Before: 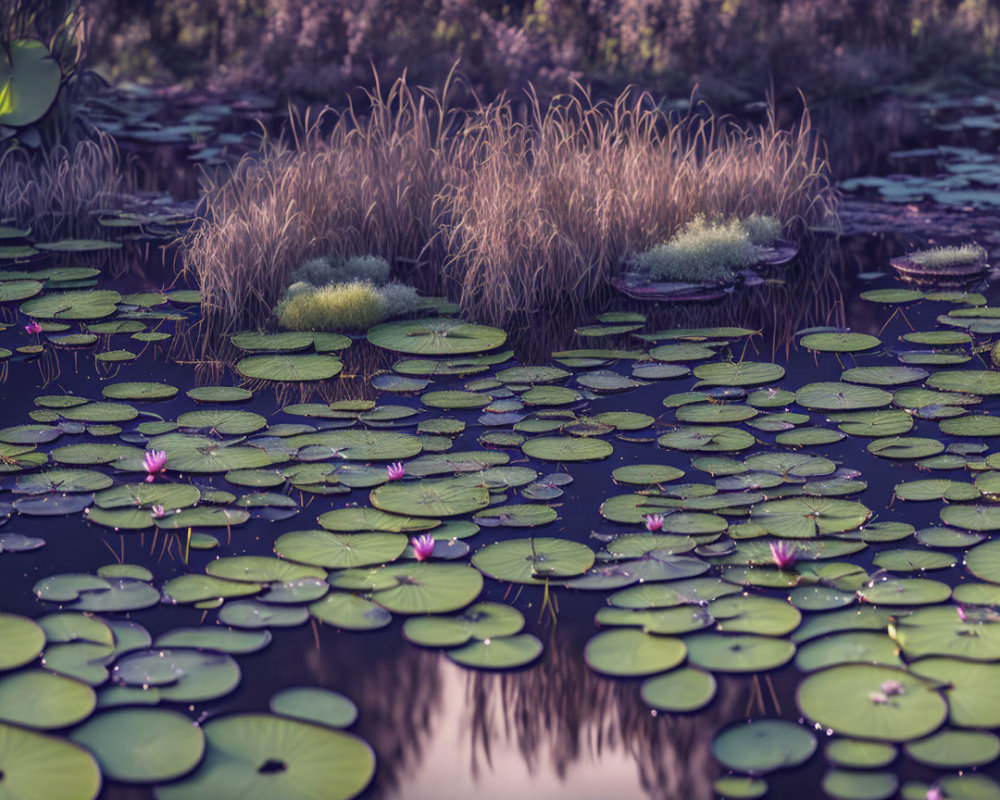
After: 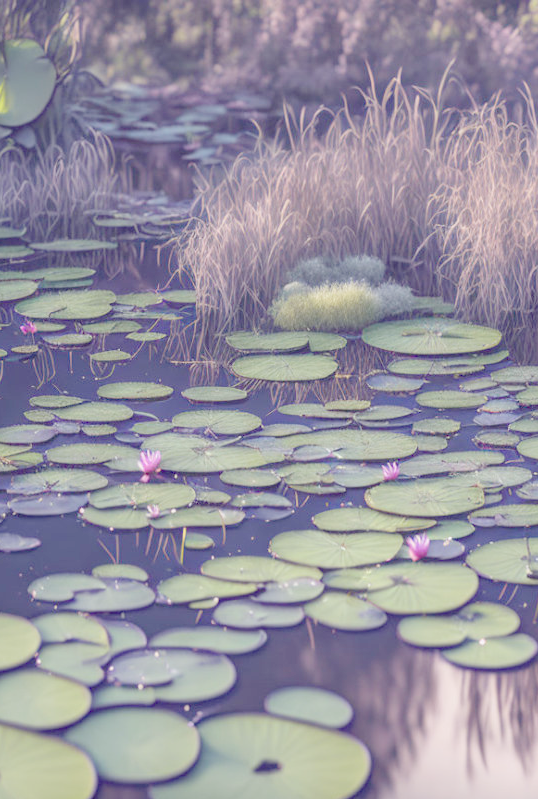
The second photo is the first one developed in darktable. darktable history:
crop: left 0.587%, right 45.588%, bottom 0.086%
